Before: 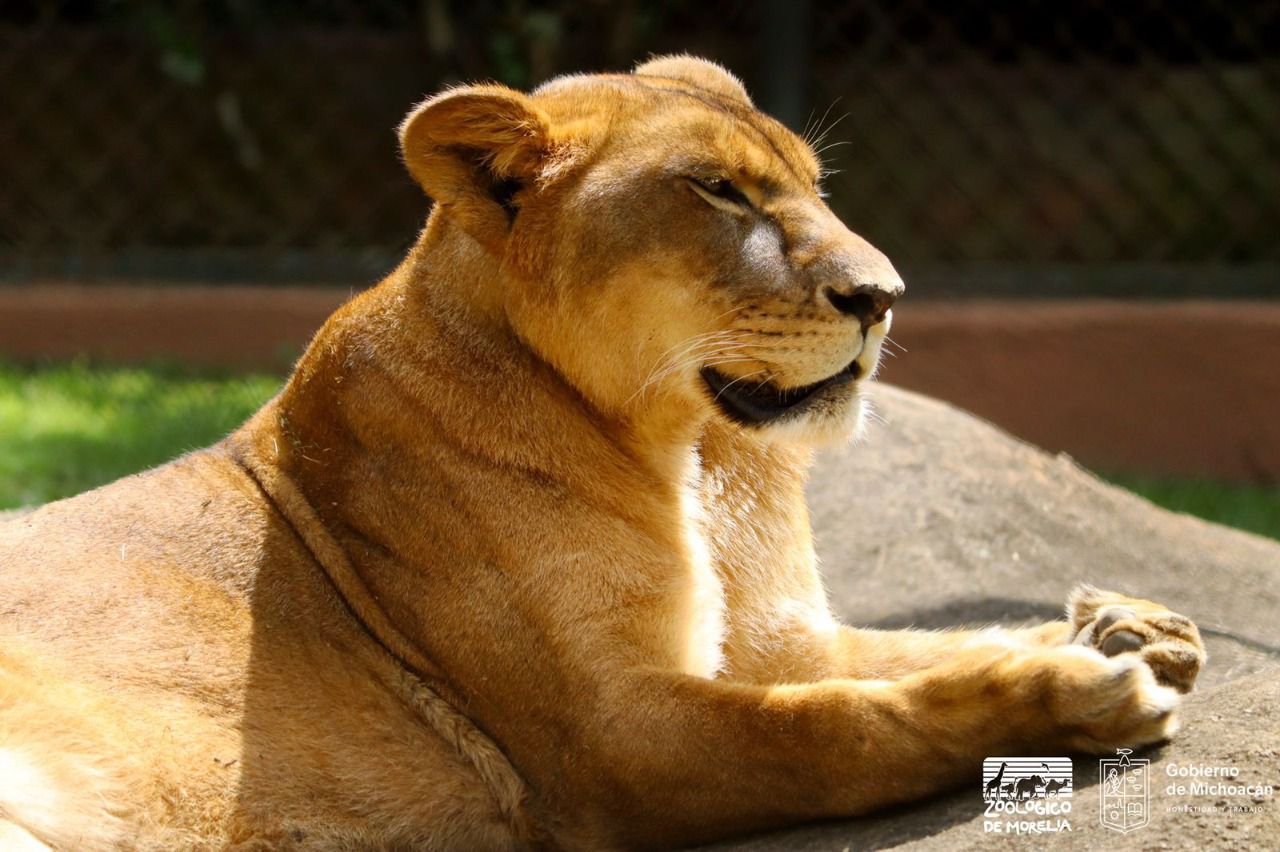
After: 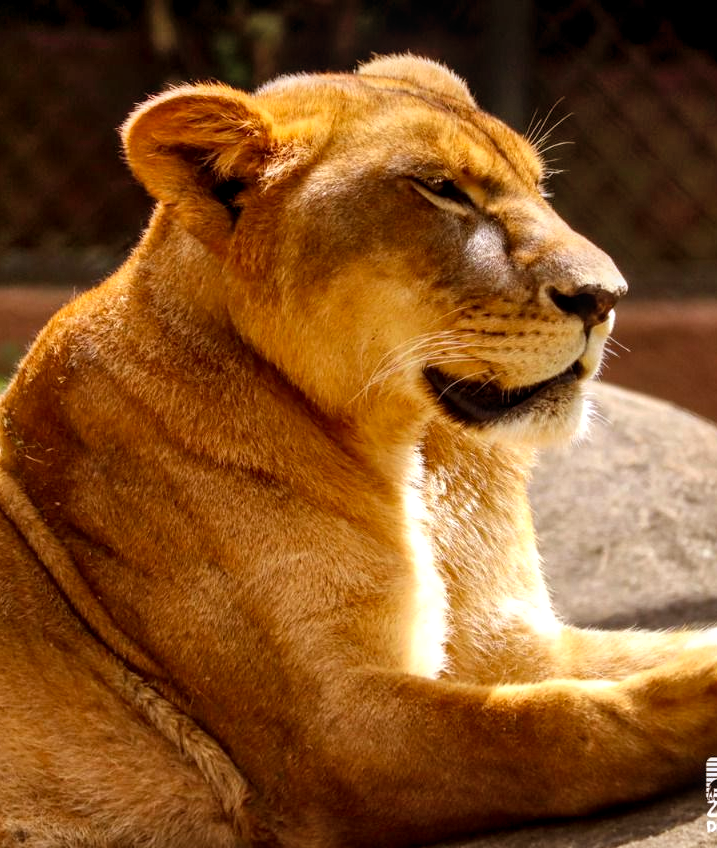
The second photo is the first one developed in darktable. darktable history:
rgb levels: mode RGB, independent channels, levels [[0, 0.5, 1], [0, 0.521, 1], [0, 0.536, 1]]
shadows and highlights: low approximation 0.01, soften with gaussian
exposure: black level correction 0.002, exposure 0.15 EV, compensate highlight preservation false
crop: left 21.674%, right 22.086%
white balance: red 1.009, blue 1.027
local contrast: on, module defaults
